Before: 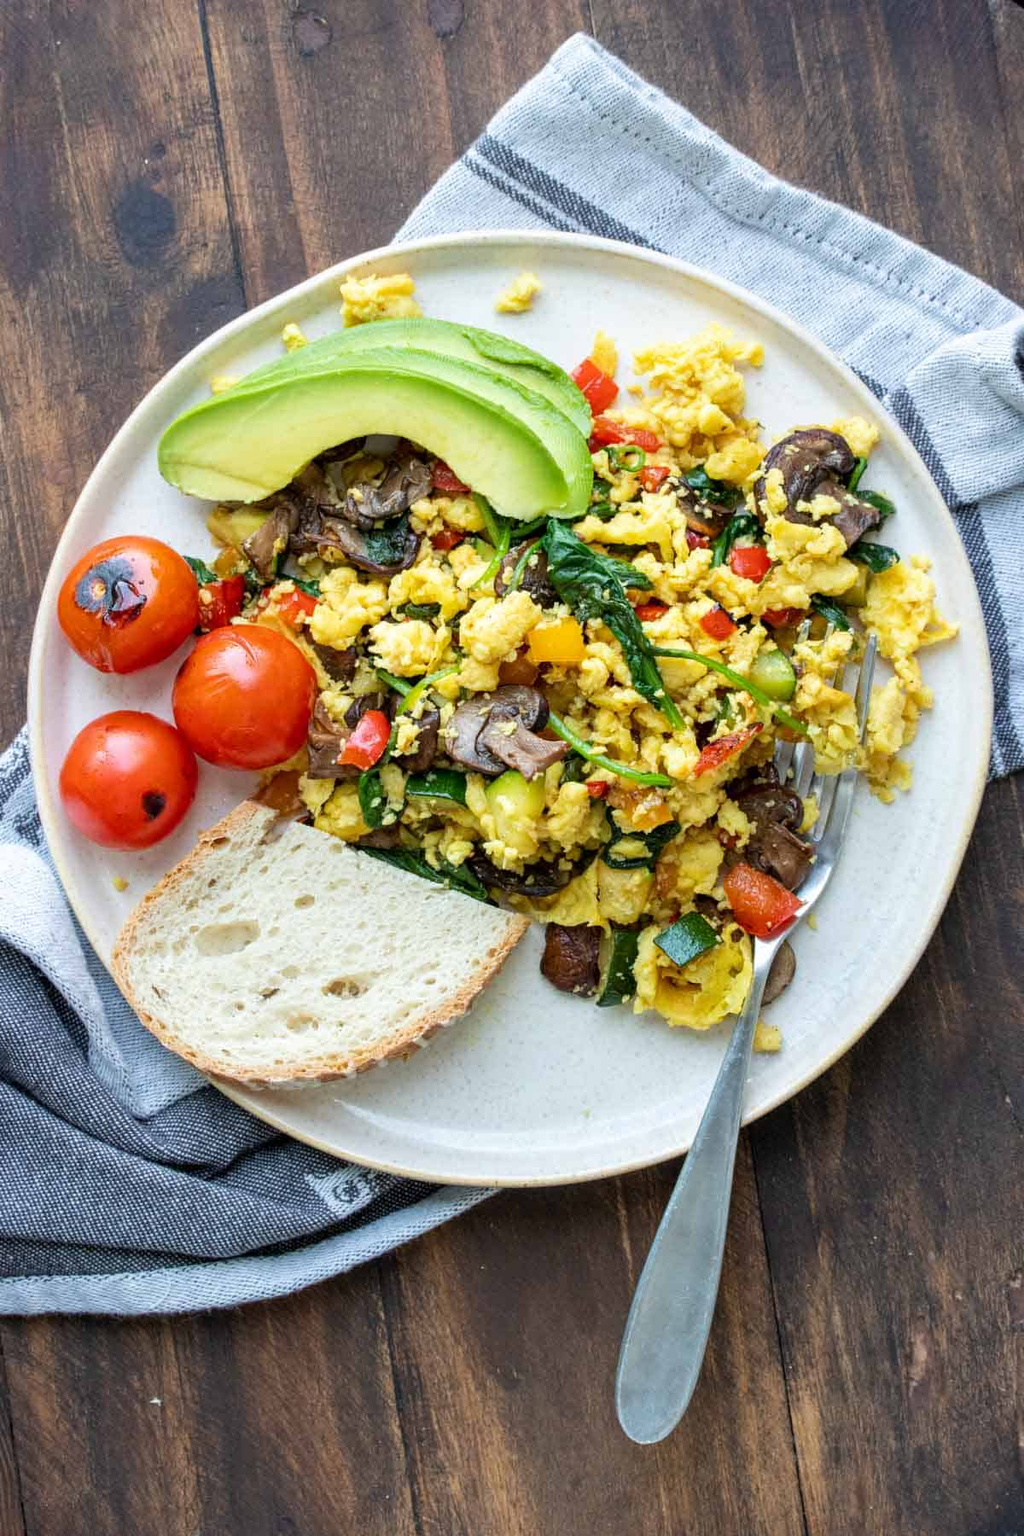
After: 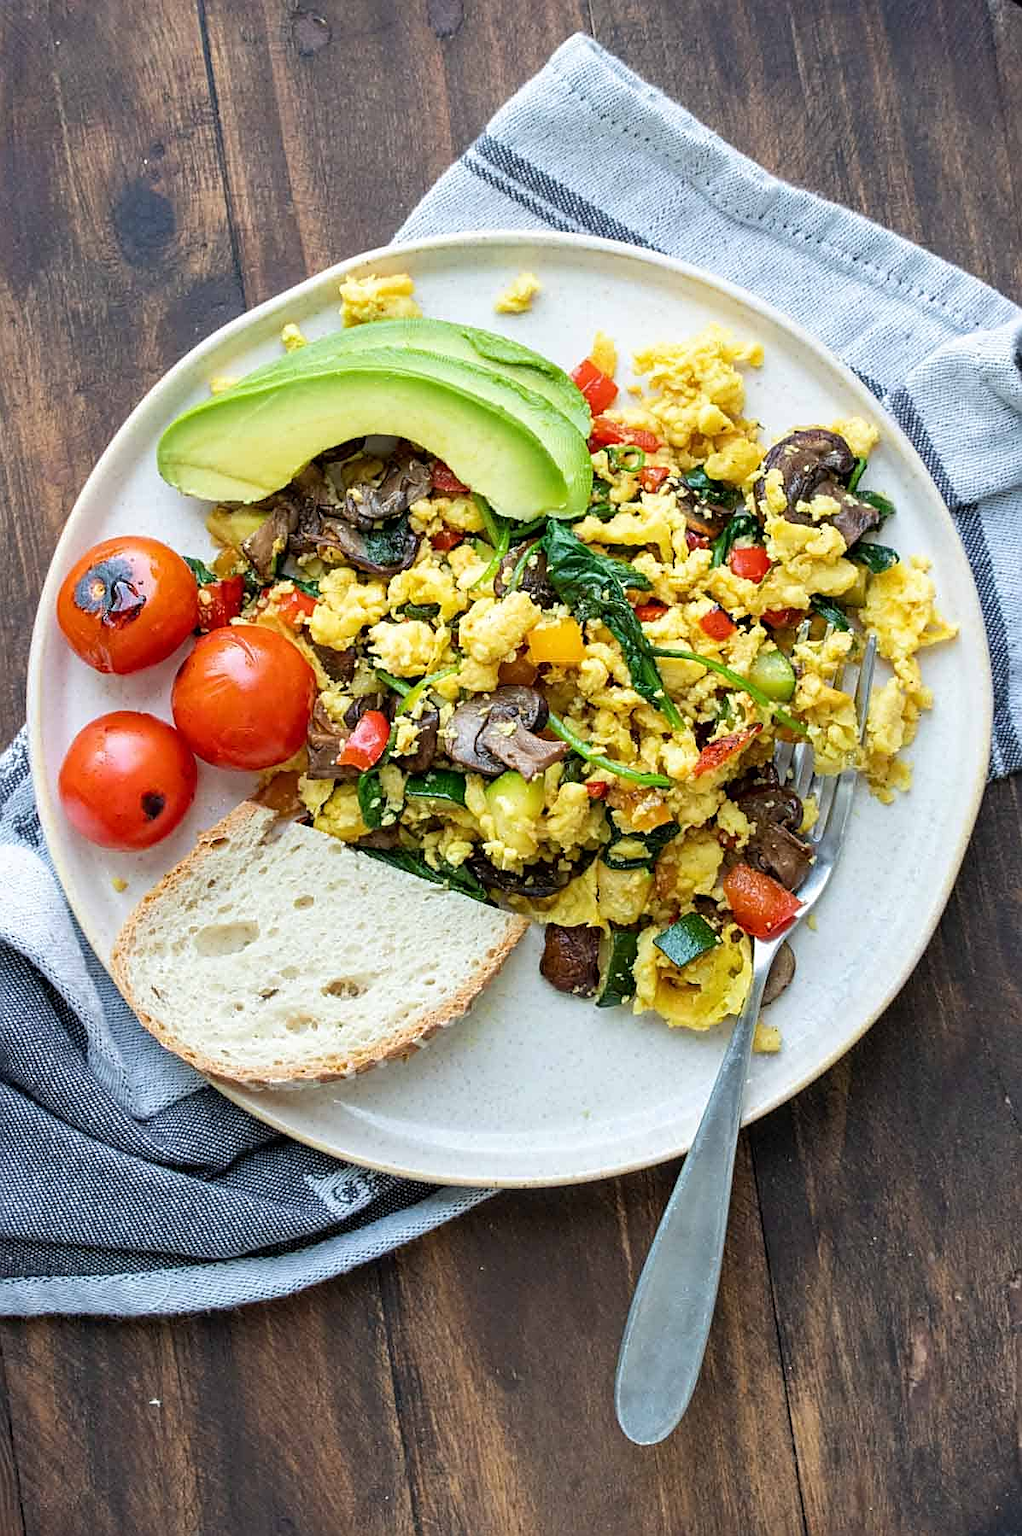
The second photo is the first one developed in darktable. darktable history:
base curve: curves: ch0 [(0, 0) (0.297, 0.298) (1, 1)], preserve colors none
crop and rotate: left 0.128%, bottom 0.014%
sharpen: on, module defaults
